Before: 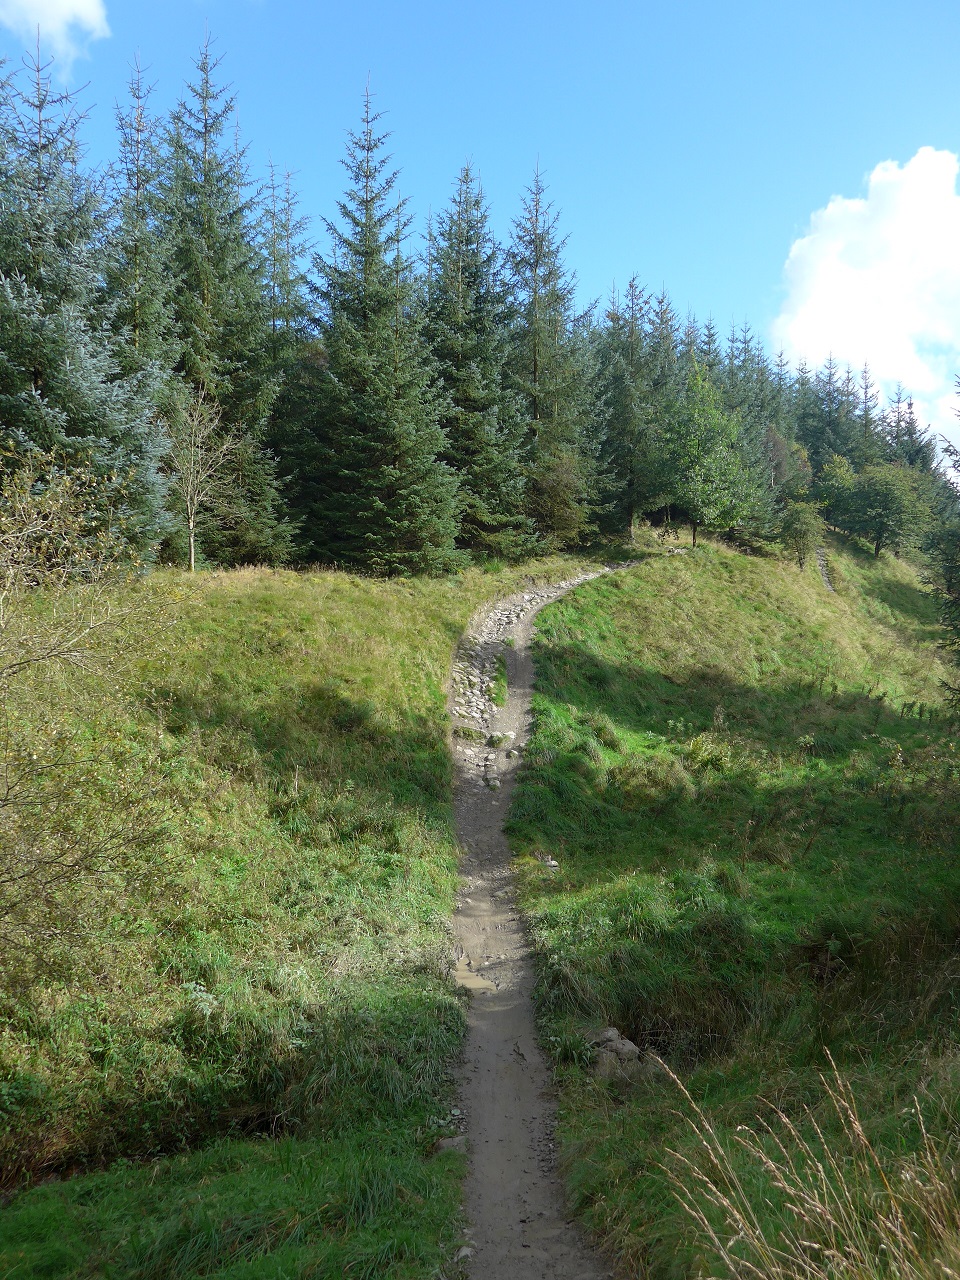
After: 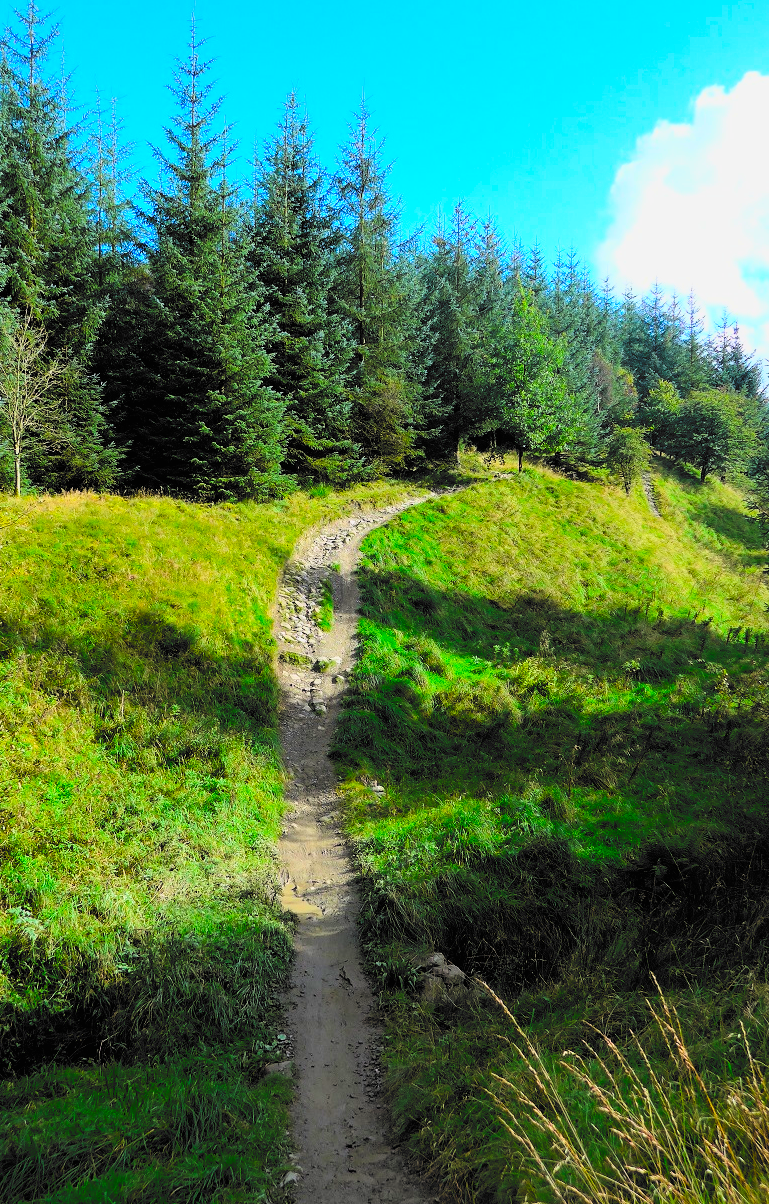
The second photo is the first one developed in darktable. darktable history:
contrast brightness saturation: contrast 0.198, brightness 0.164, saturation 0.222
color correction: highlights b* -0.031, saturation 1.83
filmic rgb: black relative exposure -5.11 EV, white relative exposure 3.56 EV, hardness 3.16, contrast 1.194, highlights saturation mix -49.88%, color science v6 (2022)
crop and rotate: left 18.153%, top 5.909%, right 1.728%
